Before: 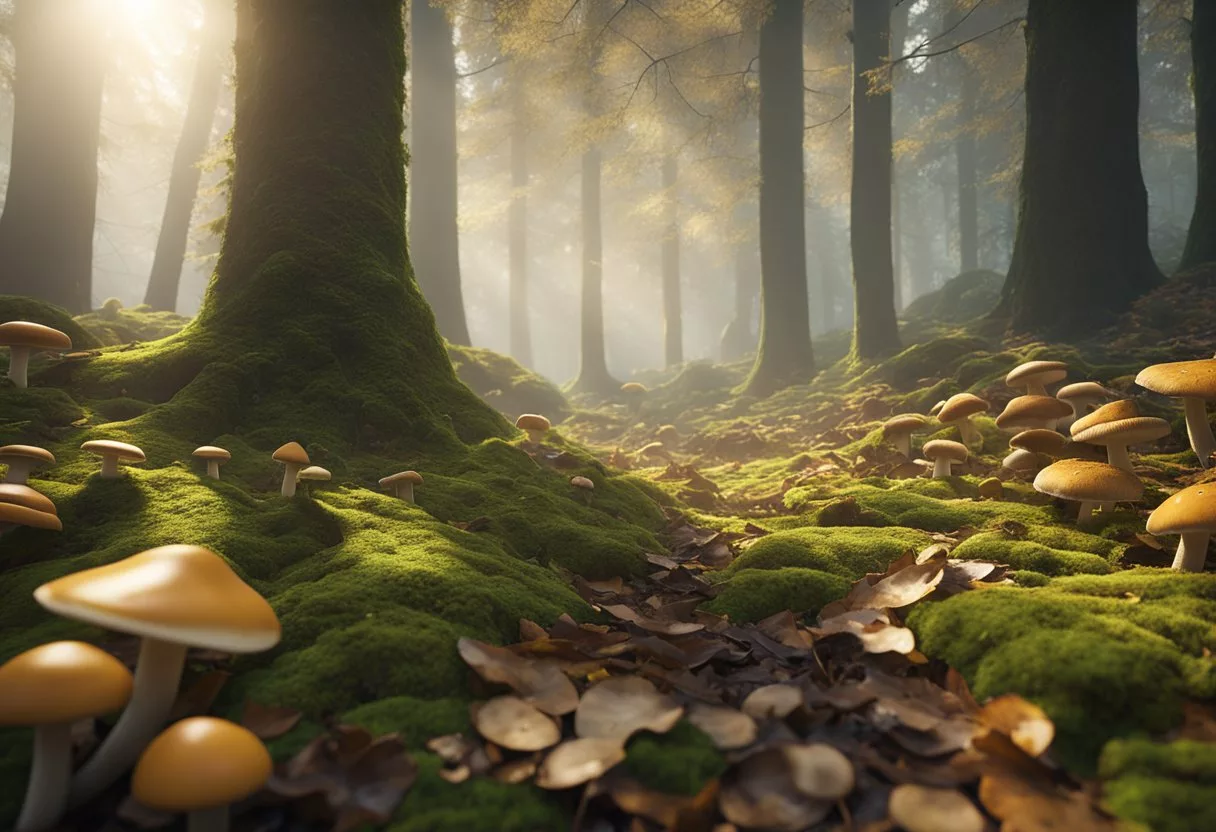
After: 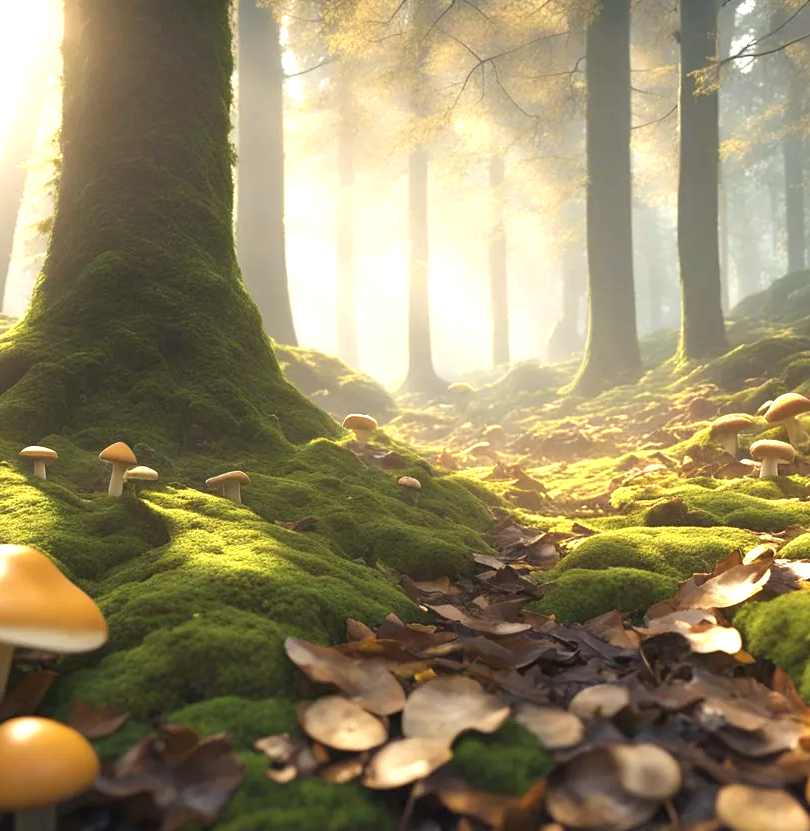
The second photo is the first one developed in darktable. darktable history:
exposure: black level correction 0, exposure 1.026 EV, compensate highlight preservation false
crop and rotate: left 14.299%, right 19.03%
